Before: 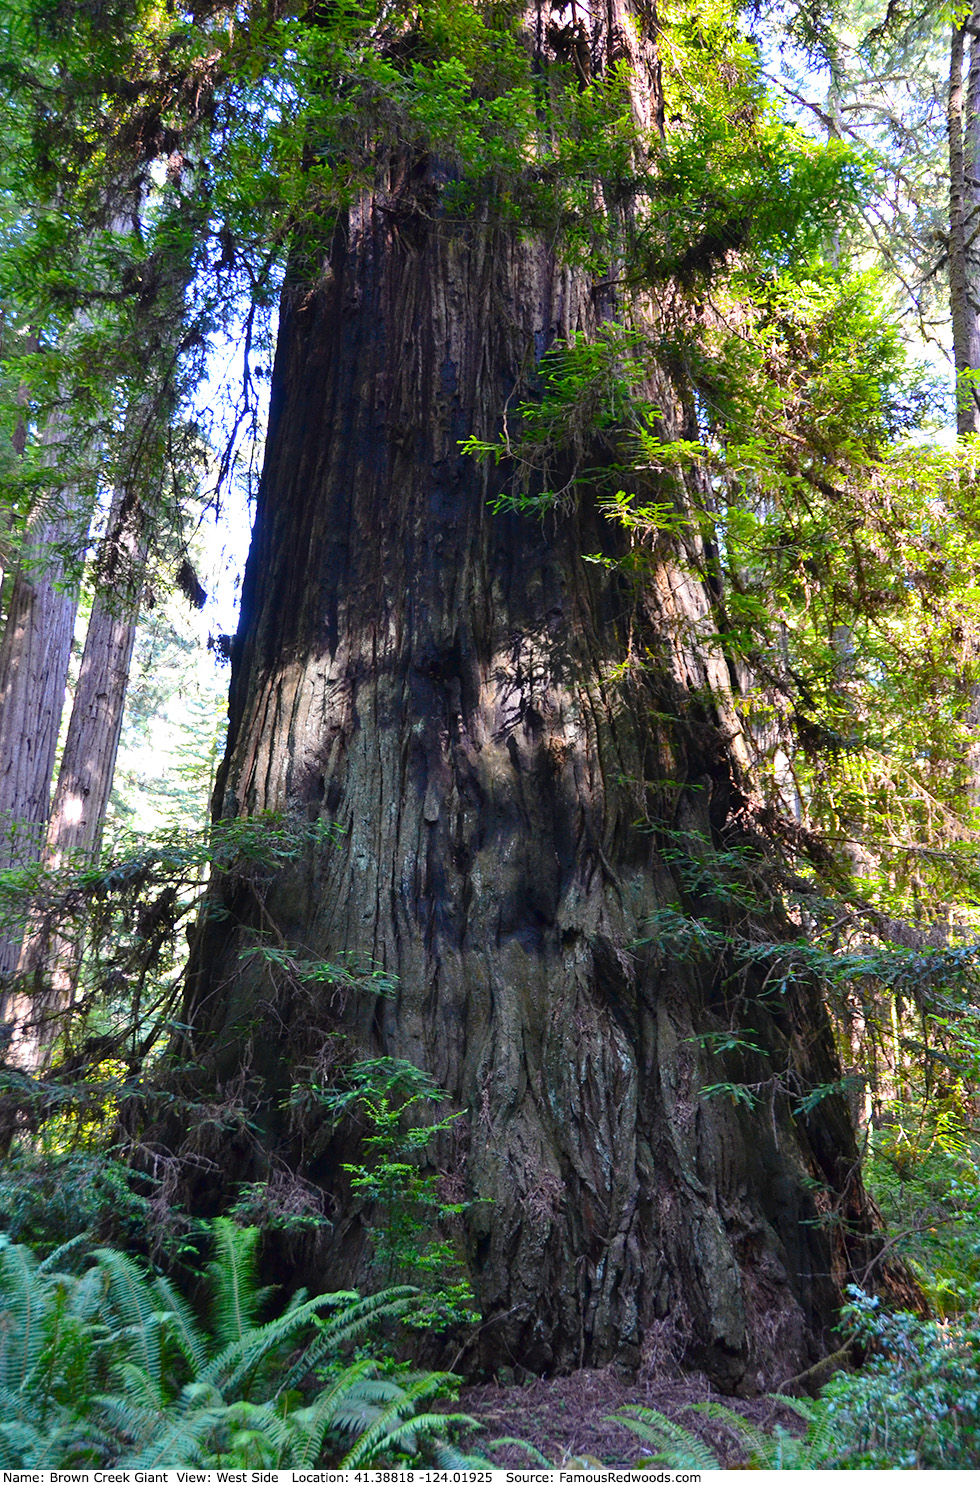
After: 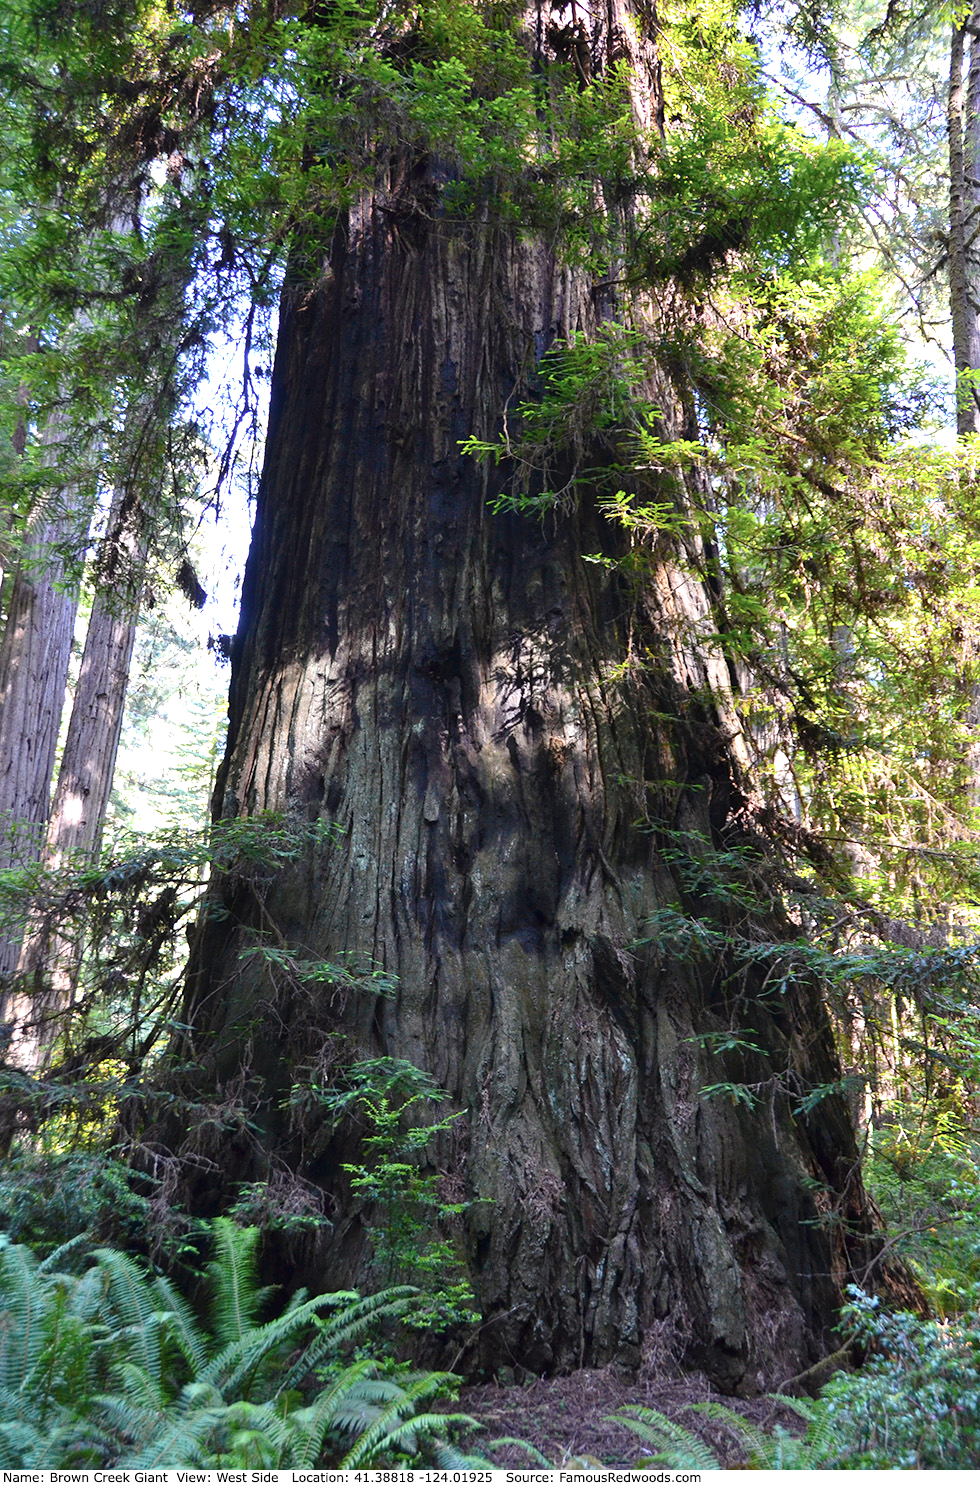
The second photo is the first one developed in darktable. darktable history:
exposure: exposure 0.2 EV, compensate highlight preservation false
color correction: saturation 0.8
